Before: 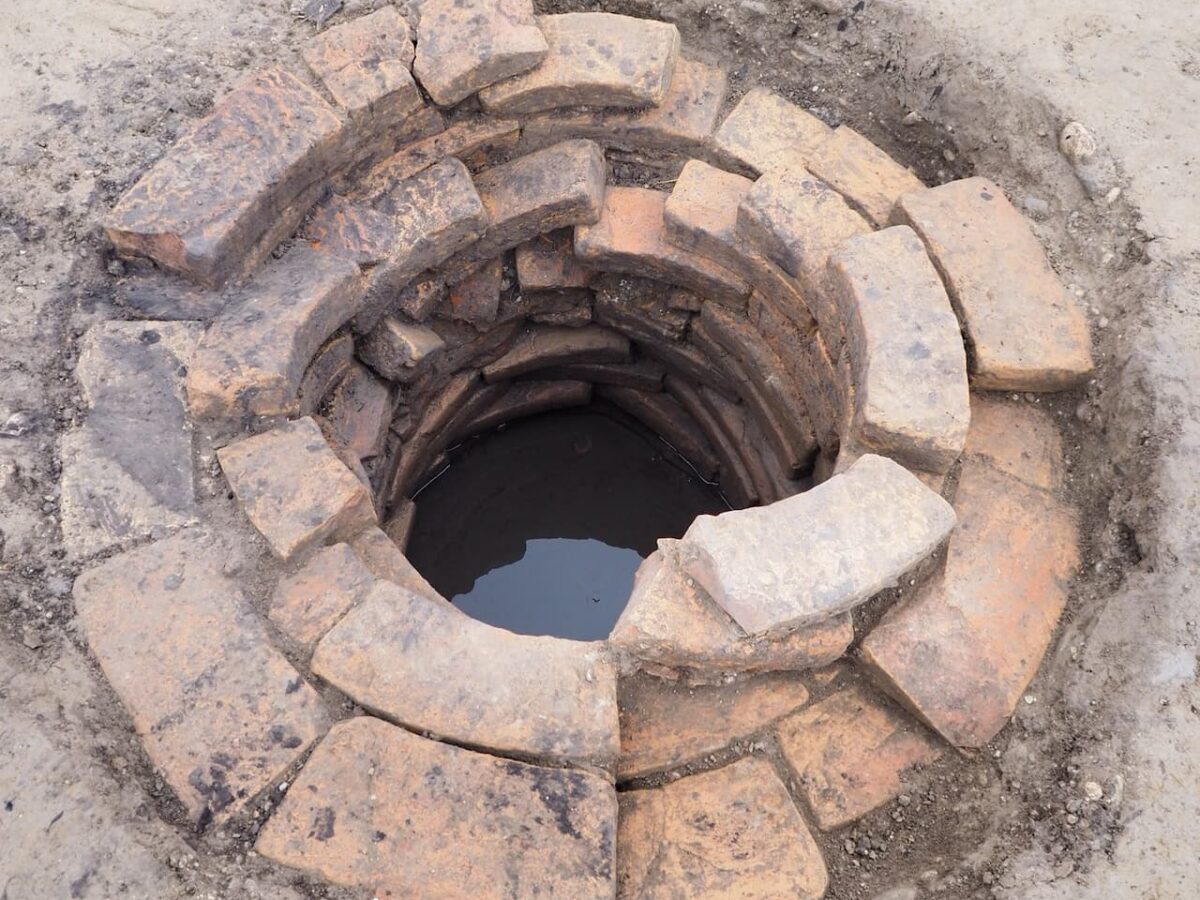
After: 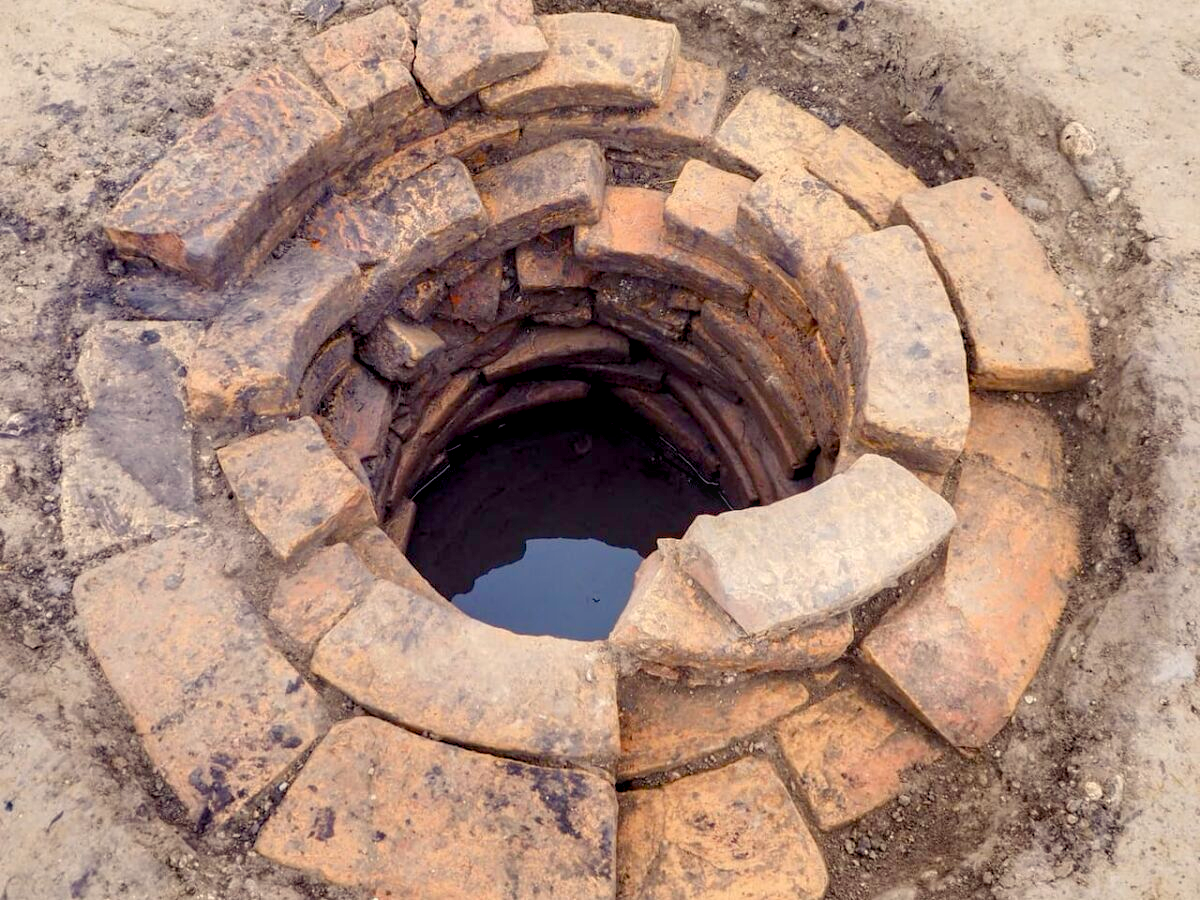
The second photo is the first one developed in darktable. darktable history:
color balance rgb: shadows lift › chroma 3%, shadows lift › hue 280.8°, power › hue 330°, highlights gain › chroma 3%, highlights gain › hue 75.6°, global offset › luminance -1%, perceptual saturation grading › global saturation 20%, perceptual saturation grading › highlights -25%, perceptual saturation grading › shadows 50%, global vibrance 20%
local contrast: on, module defaults
contrast brightness saturation: saturation 0.13
